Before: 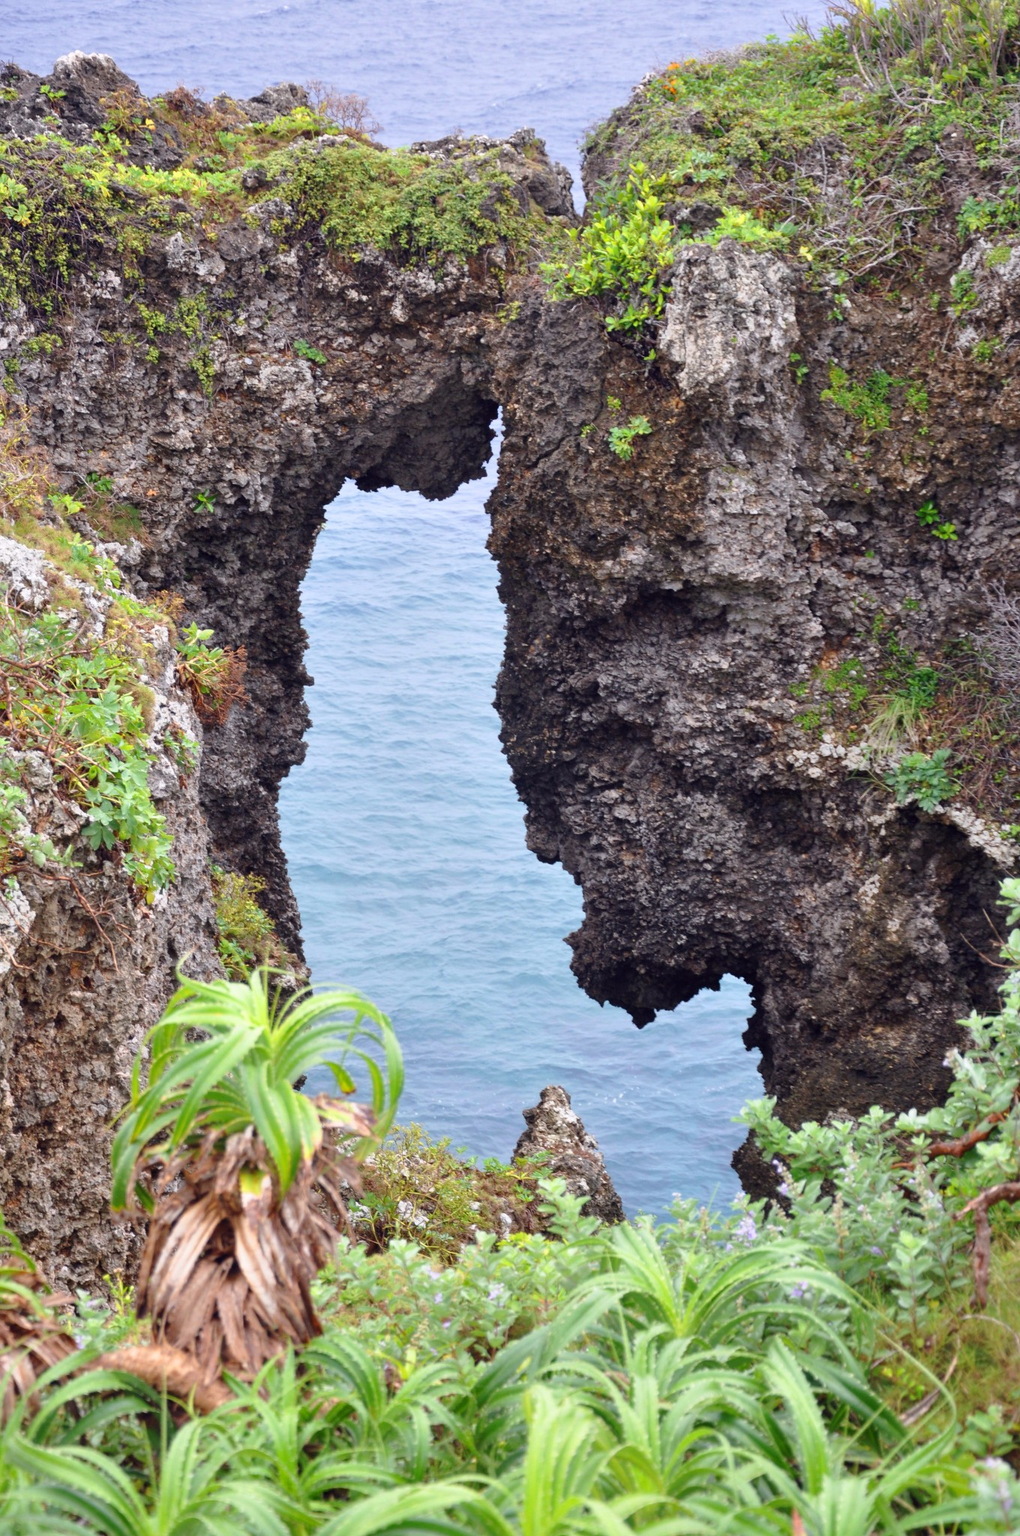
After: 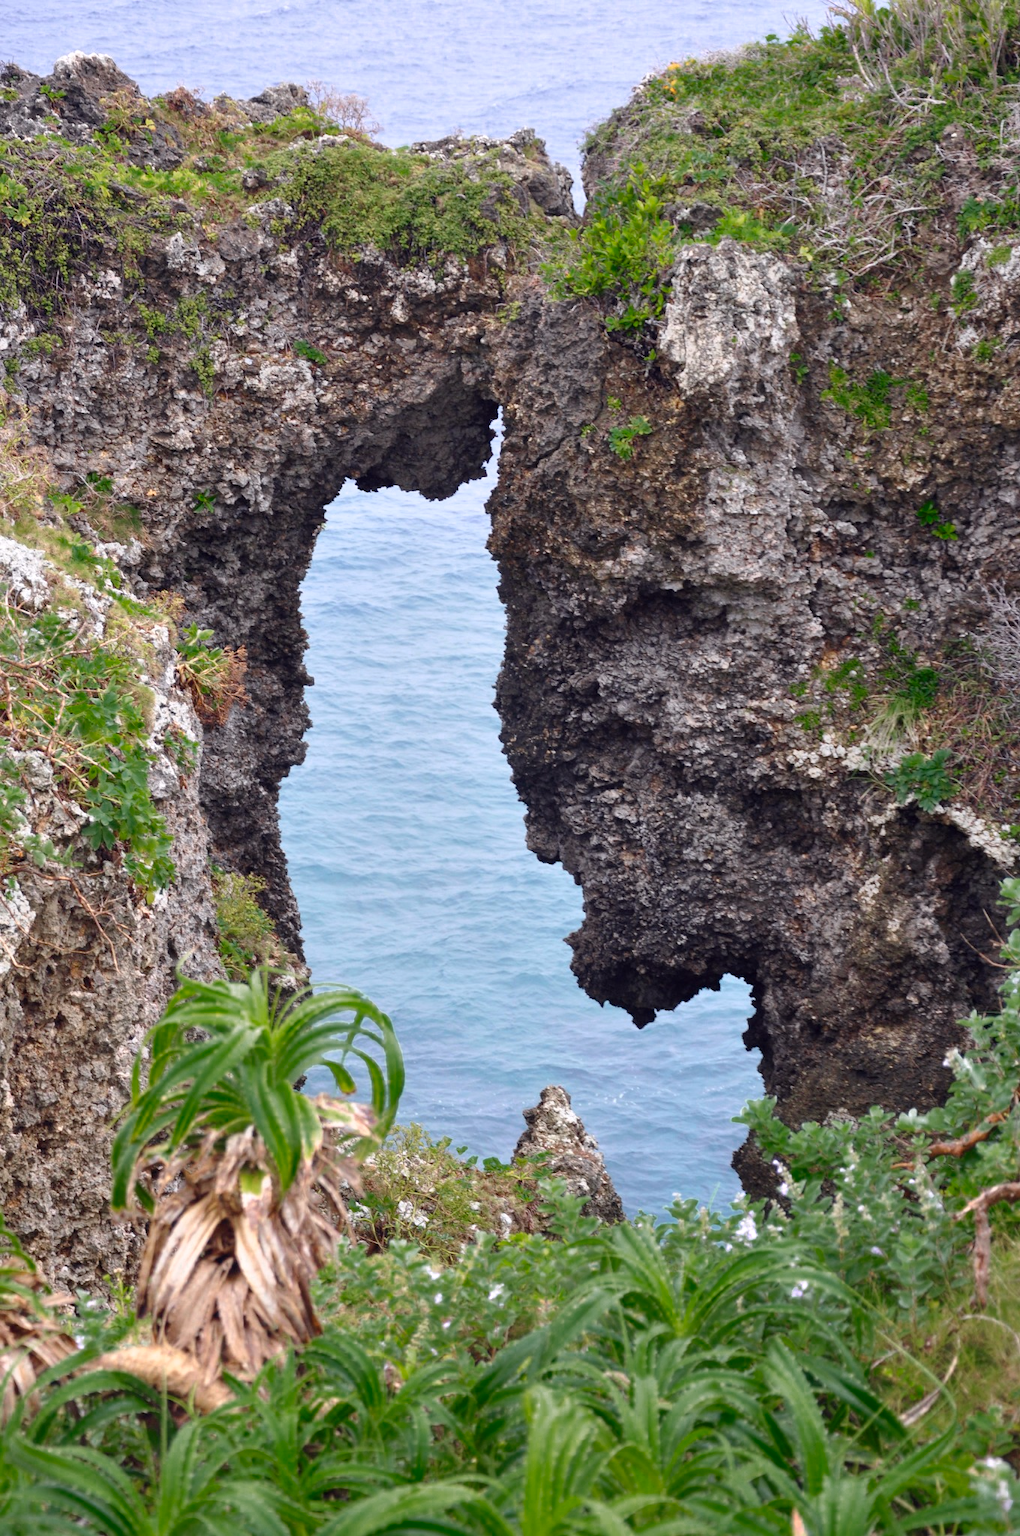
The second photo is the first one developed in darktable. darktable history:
color zones: curves: ch0 [(0, 0.558) (0.143, 0.548) (0.286, 0.447) (0.429, 0.259) (0.571, 0.5) (0.714, 0.5) (0.857, 0.593) (1, 0.558)]; ch1 [(0, 0.543) (0.01, 0.544) (0.12, 0.492) (0.248, 0.458) (0.5, 0.534) (0.748, 0.5) (0.99, 0.469) (1, 0.543)]; ch2 [(0, 0.507) (0.143, 0.522) (0.286, 0.505) (0.429, 0.5) (0.571, 0.5) (0.714, 0.5) (0.857, 0.5) (1, 0.507)], mix 100.01%
